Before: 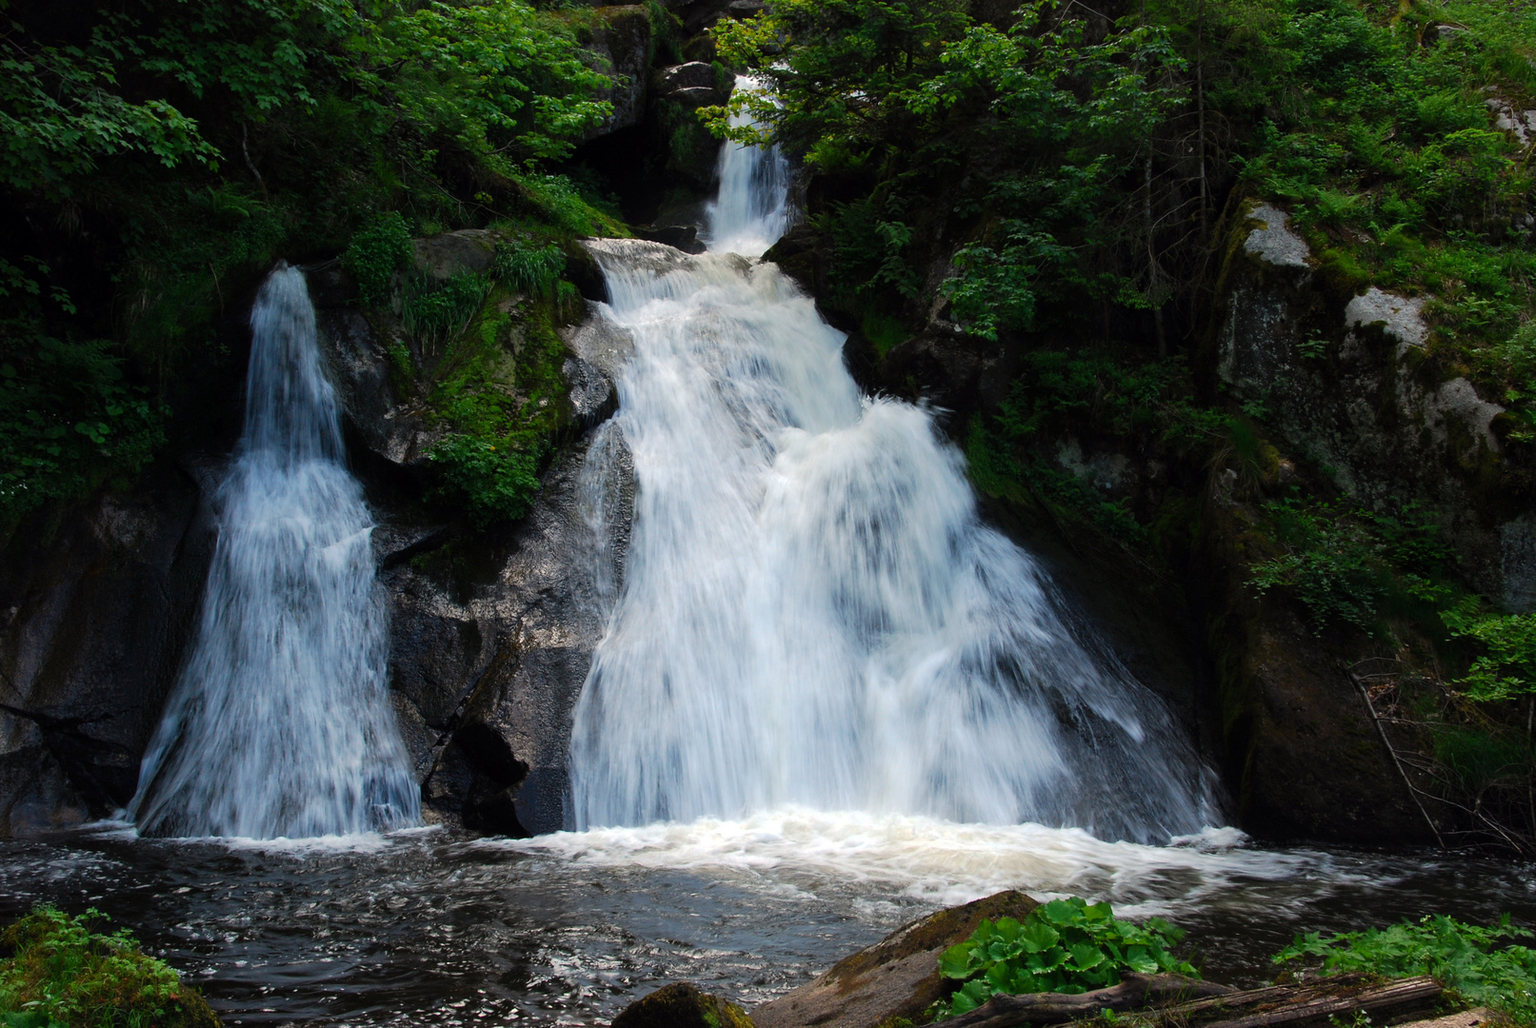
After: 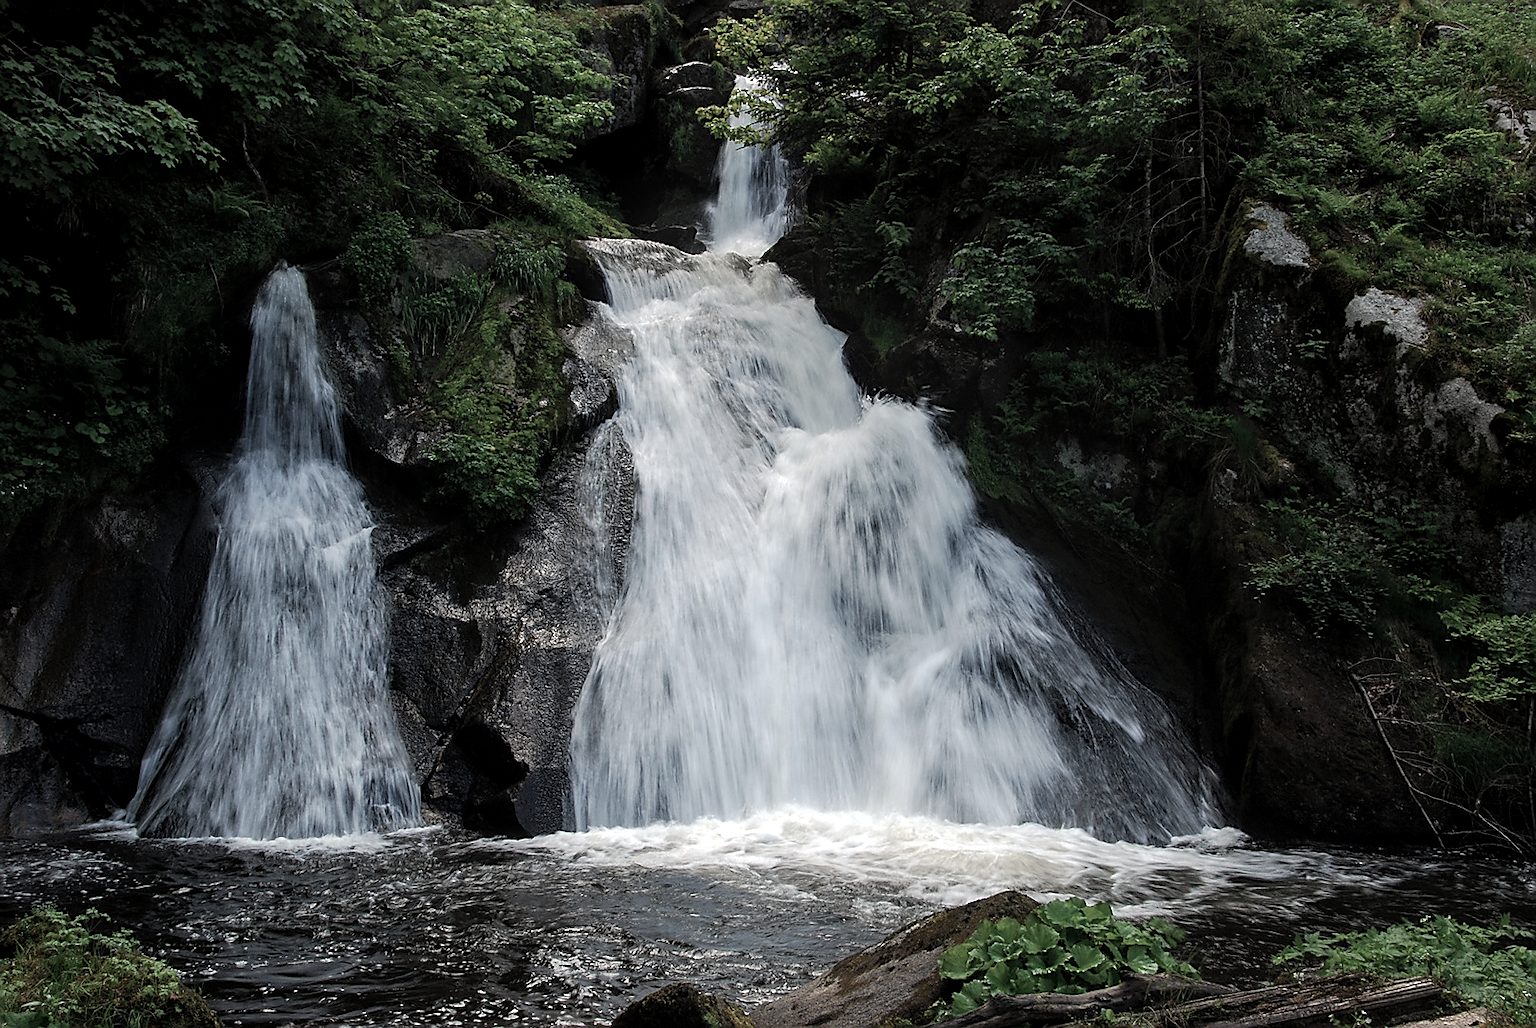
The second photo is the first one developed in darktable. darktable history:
sharpen: radius 1.392, amount 1.247, threshold 0.827
exposure: black level correction 0.001, compensate highlight preservation false
color correction: highlights b* -0.023, saturation 0.49
local contrast: on, module defaults
